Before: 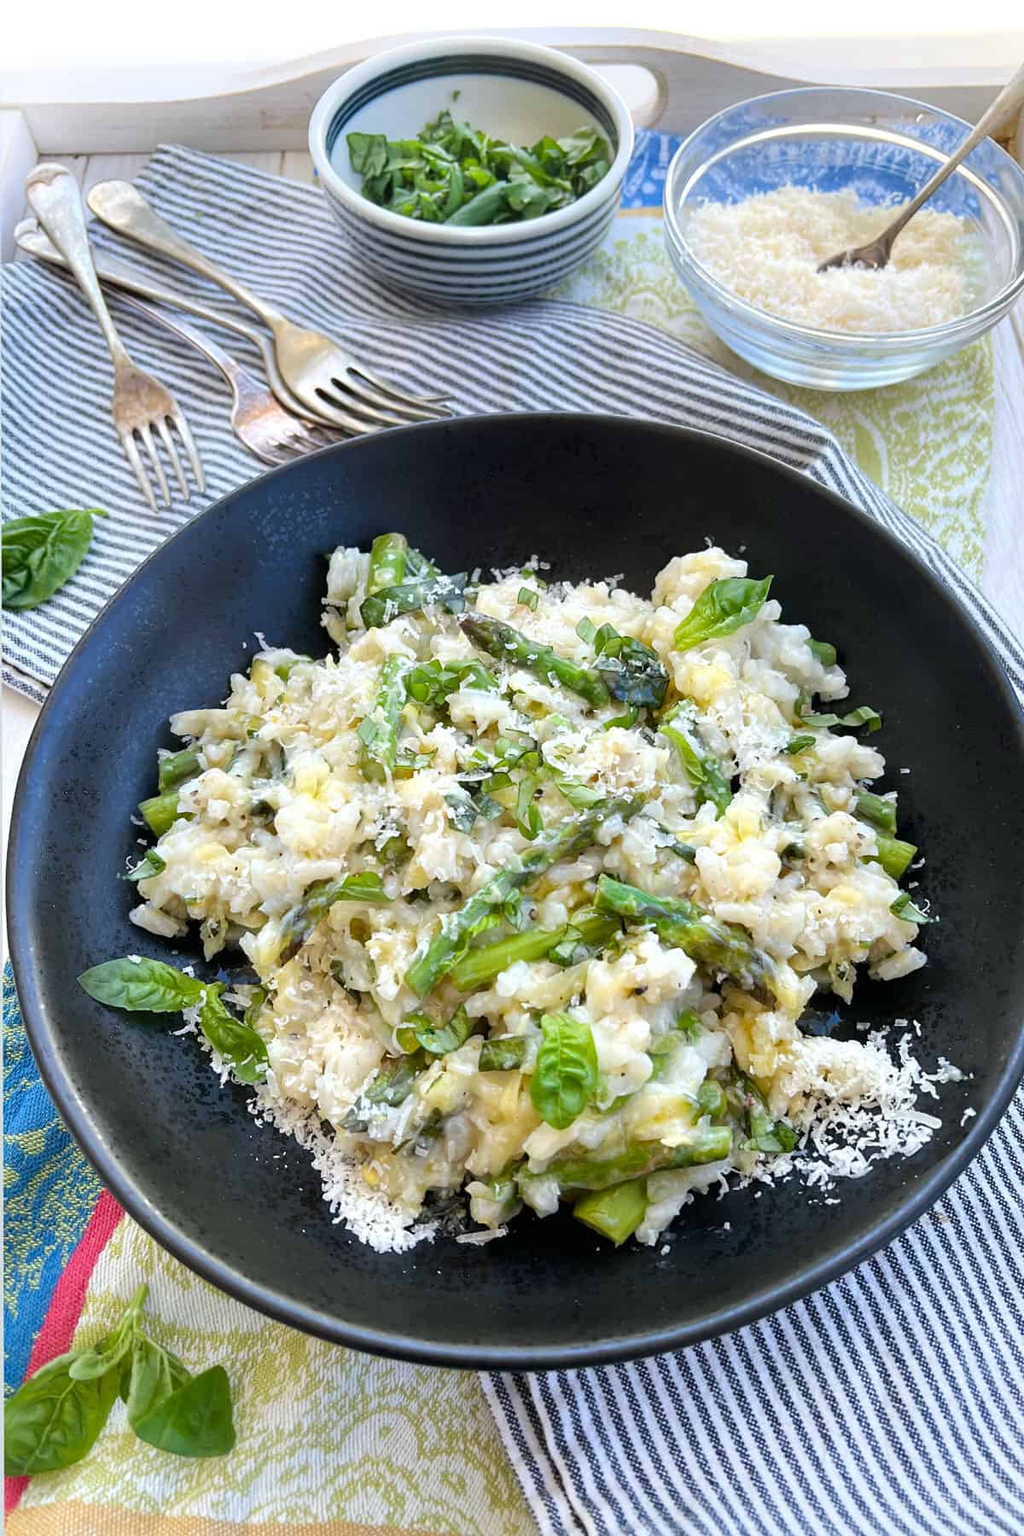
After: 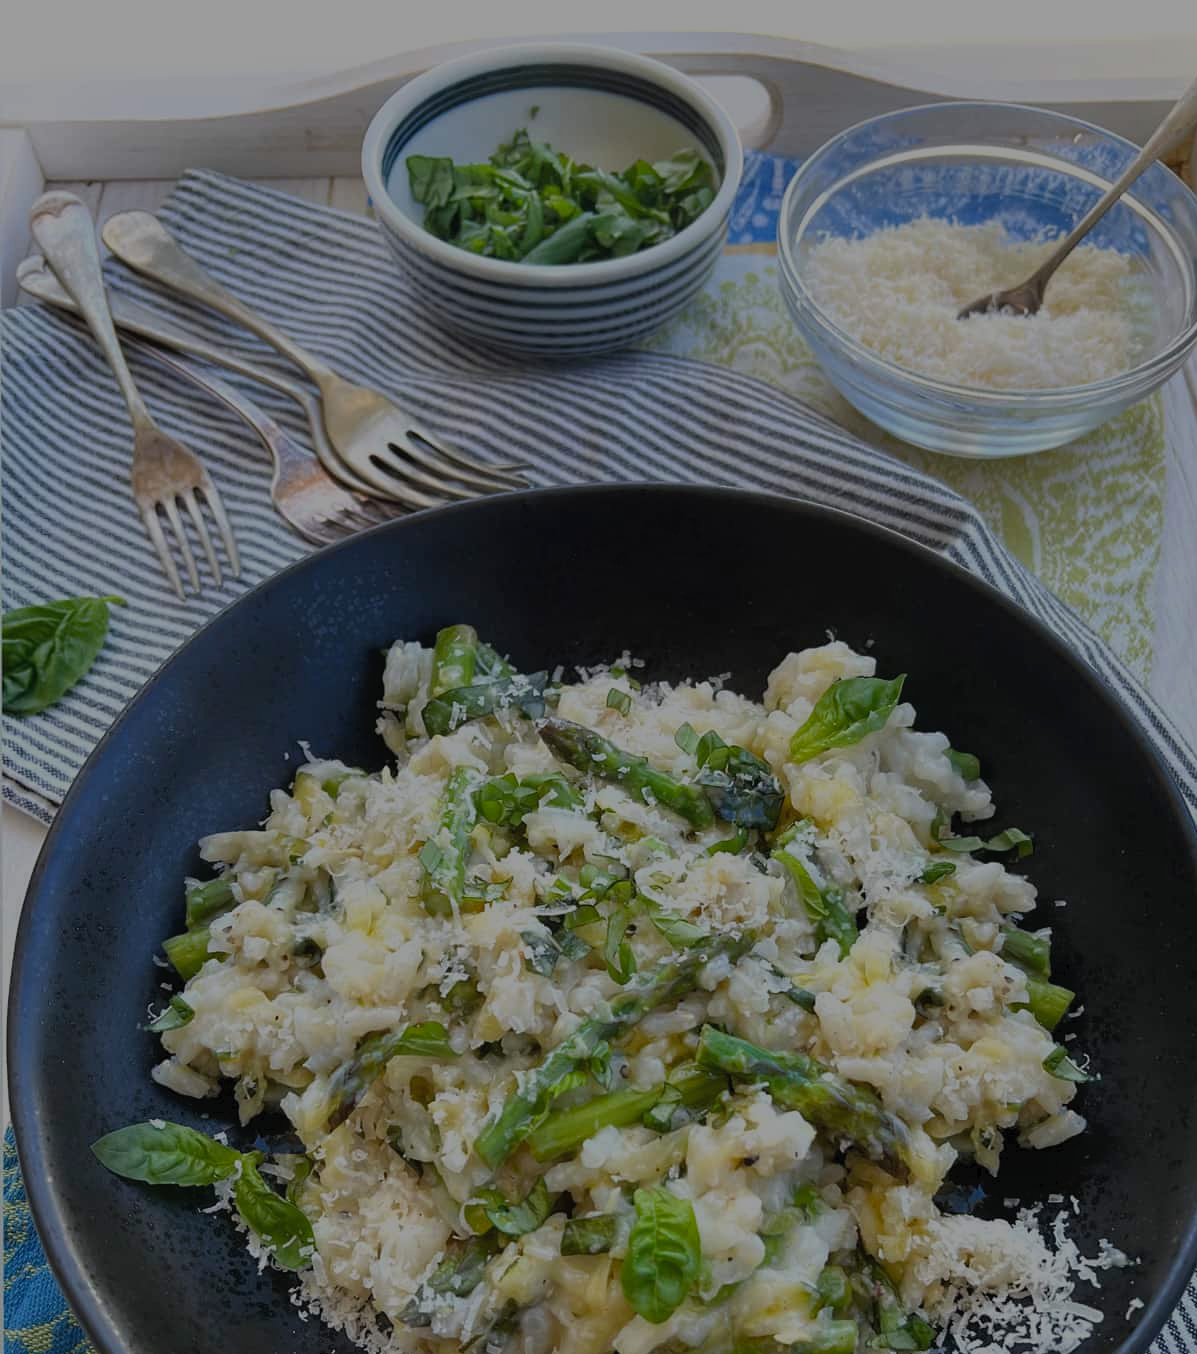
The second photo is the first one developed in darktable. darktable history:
crop: bottom 24.778%
exposure: exposure -1.488 EV, compensate exposure bias true, compensate highlight preservation false
tone curve: curves: ch0 [(0, 0) (0.003, 0.027) (0.011, 0.03) (0.025, 0.04) (0.044, 0.063) (0.069, 0.093) (0.1, 0.125) (0.136, 0.153) (0.177, 0.191) (0.224, 0.232) (0.277, 0.279) (0.335, 0.333) (0.399, 0.39) (0.468, 0.457) (0.543, 0.535) (0.623, 0.611) (0.709, 0.683) (0.801, 0.758) (0.898, 0.853) (1, 1)], color space Lab, independent channels, preserve colors none
